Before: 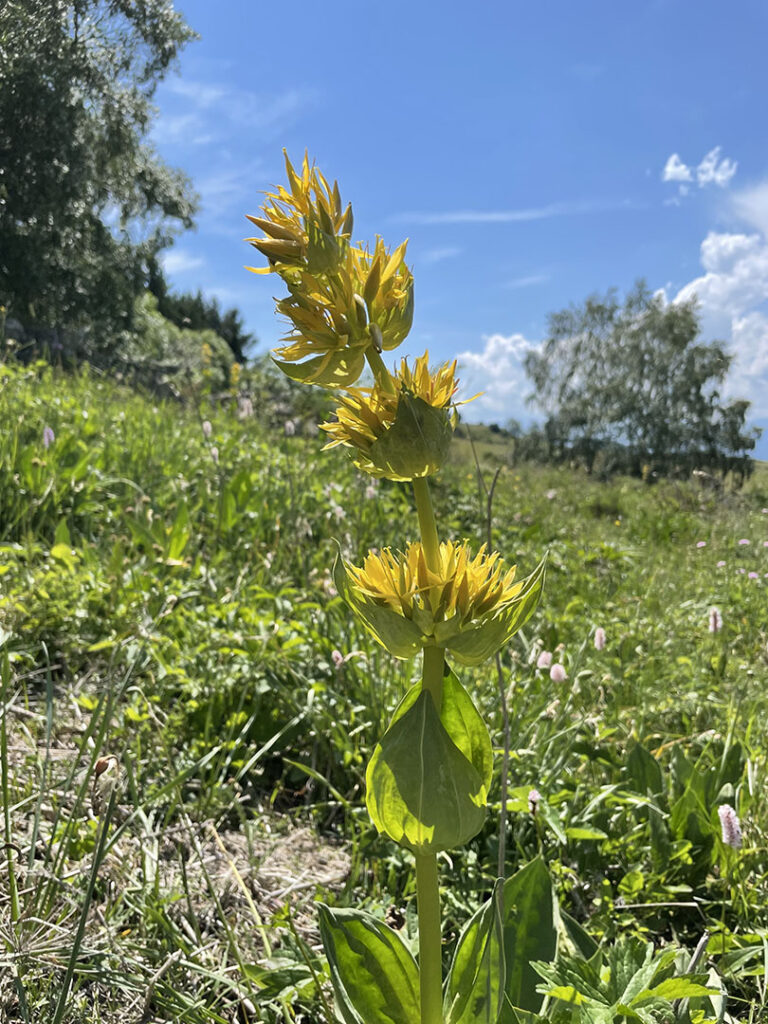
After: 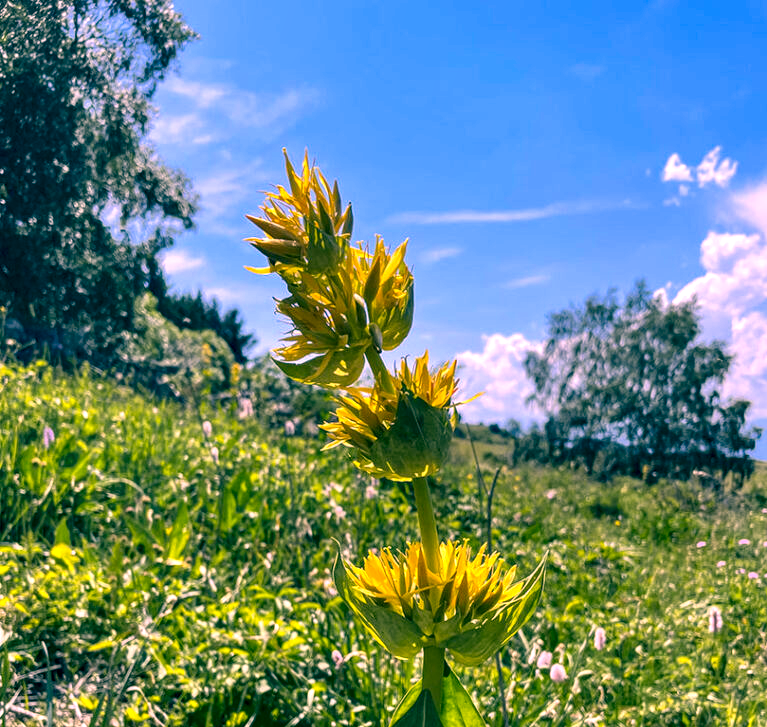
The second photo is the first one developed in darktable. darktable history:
color correction: highlights a* 17.02, highlights b* 0.262, shadows a* -15.07, shadows b* -14.53, saturation 1.54
local contrast: highlights 60%, shadows 60%, detail 160%
crop: right 0.001%, bottom 28.915%
